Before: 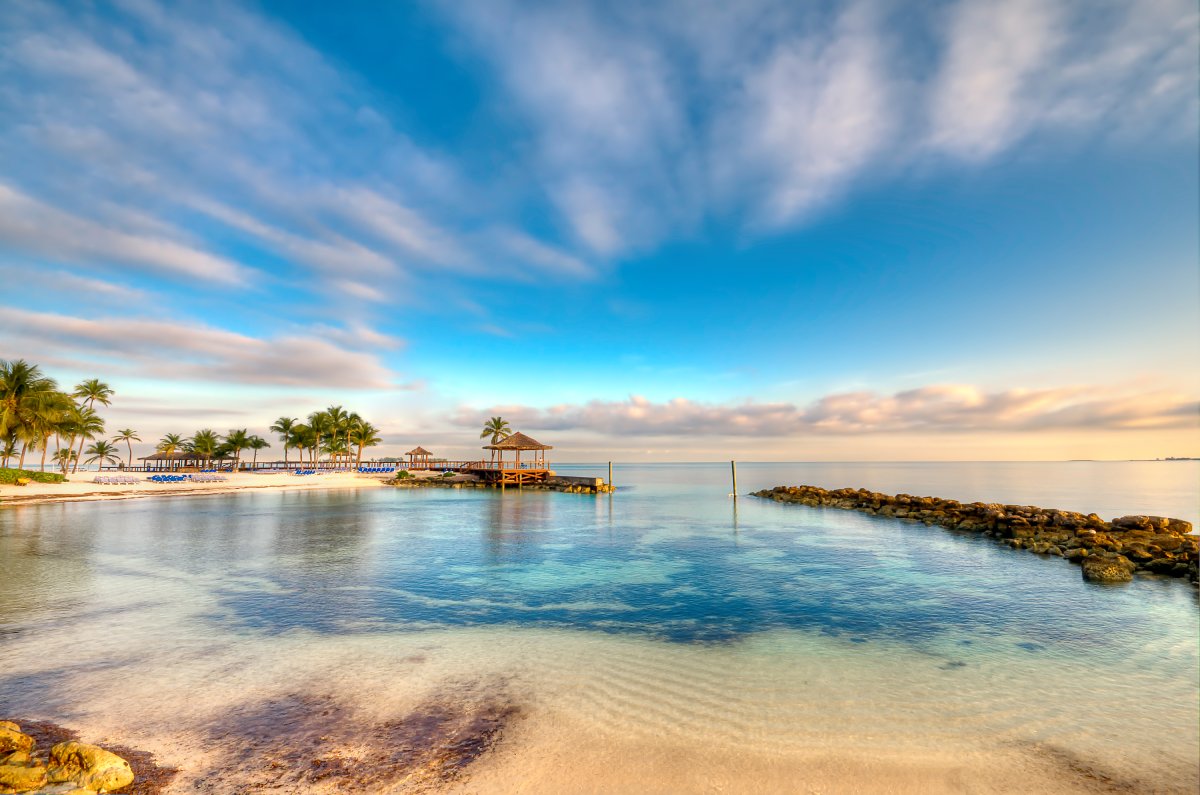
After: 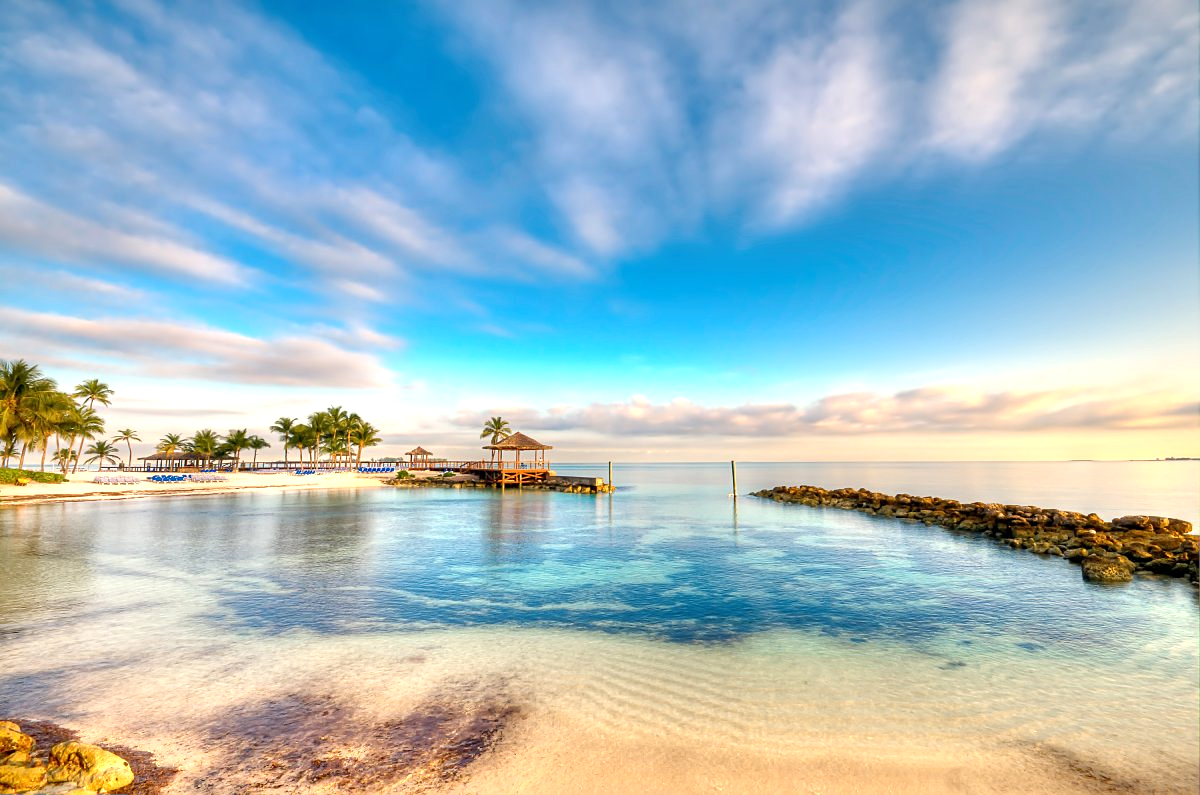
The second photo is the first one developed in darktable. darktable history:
sharpen: amount 0.203
exposure: exposure 0.403 EV, compensate highlight preservation false
